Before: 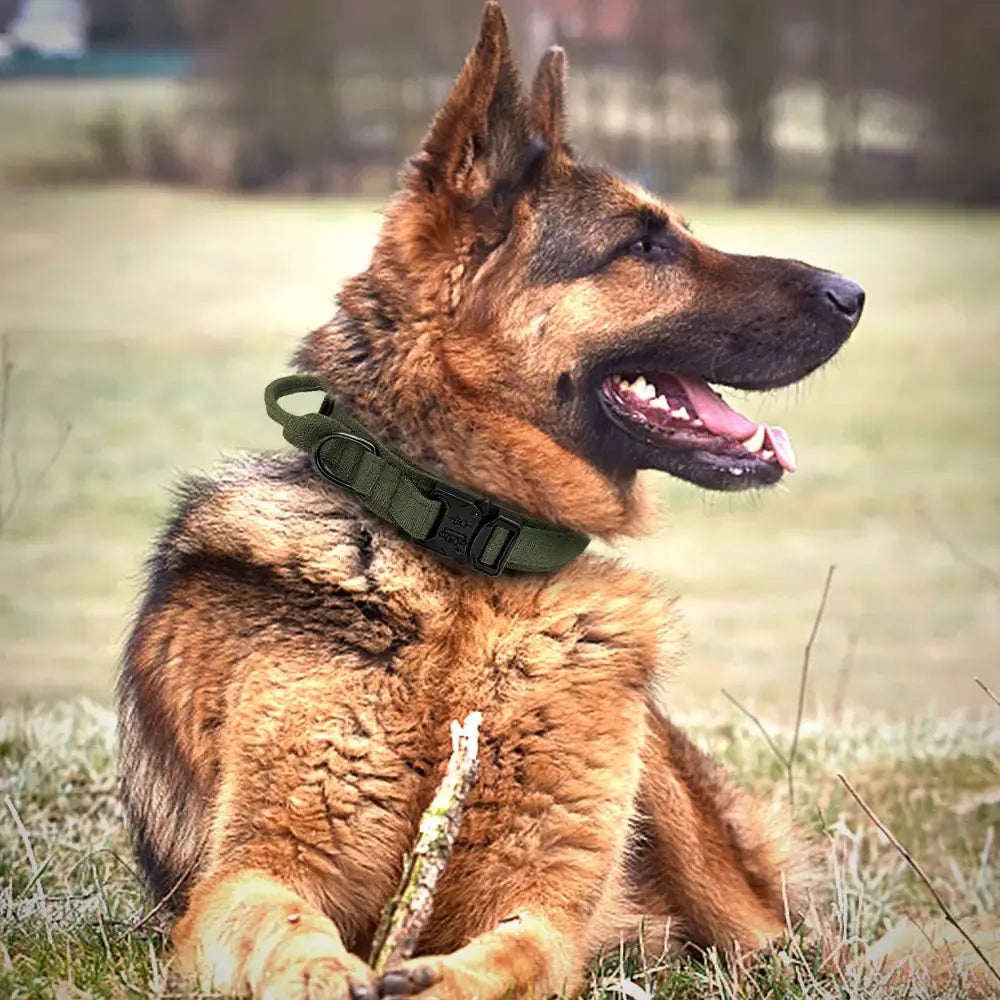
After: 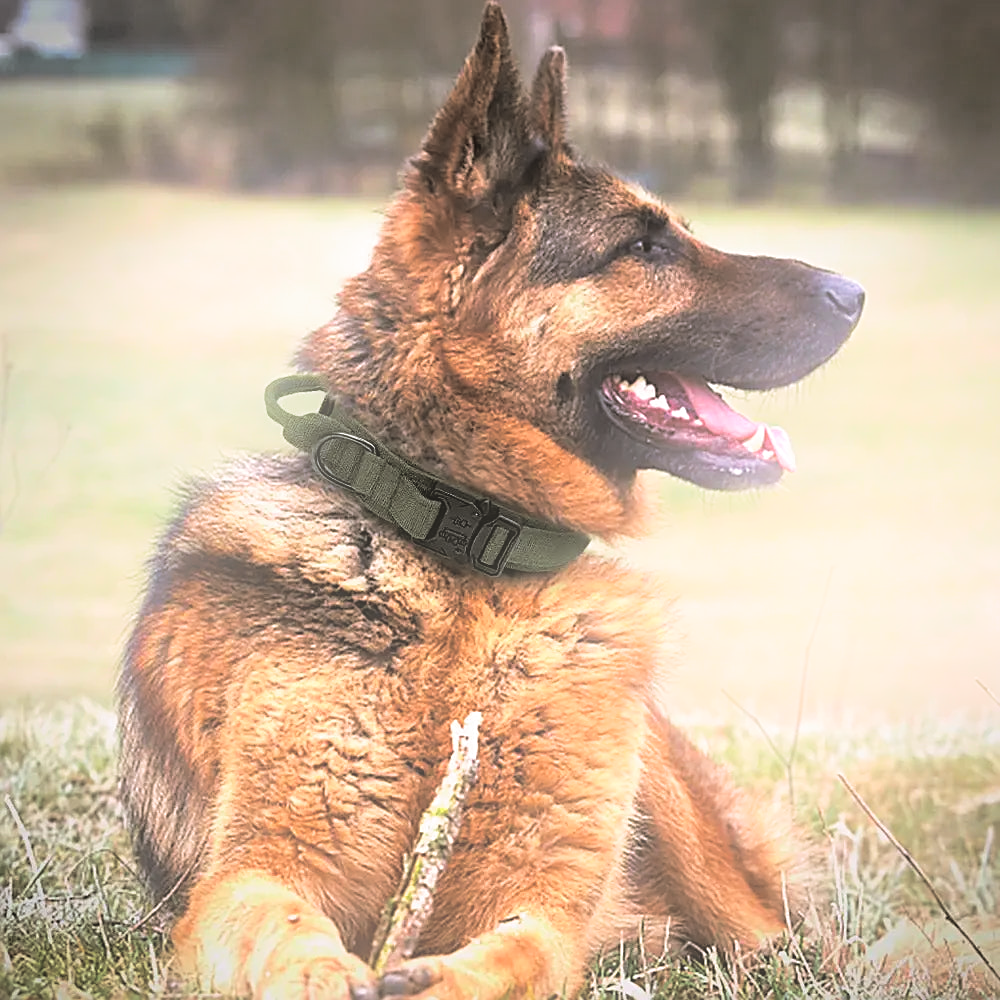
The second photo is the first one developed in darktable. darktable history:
sharpen: on, module defaults
bloom: on, module defaults
split-toning: shadows › hue 46.8°, shadows › saturation 0.17, highlights › hue 316.8°, highlights › saturation 0.27, balance -51.82
exposure: black level correction 0.001, compensate highlight preservation false
